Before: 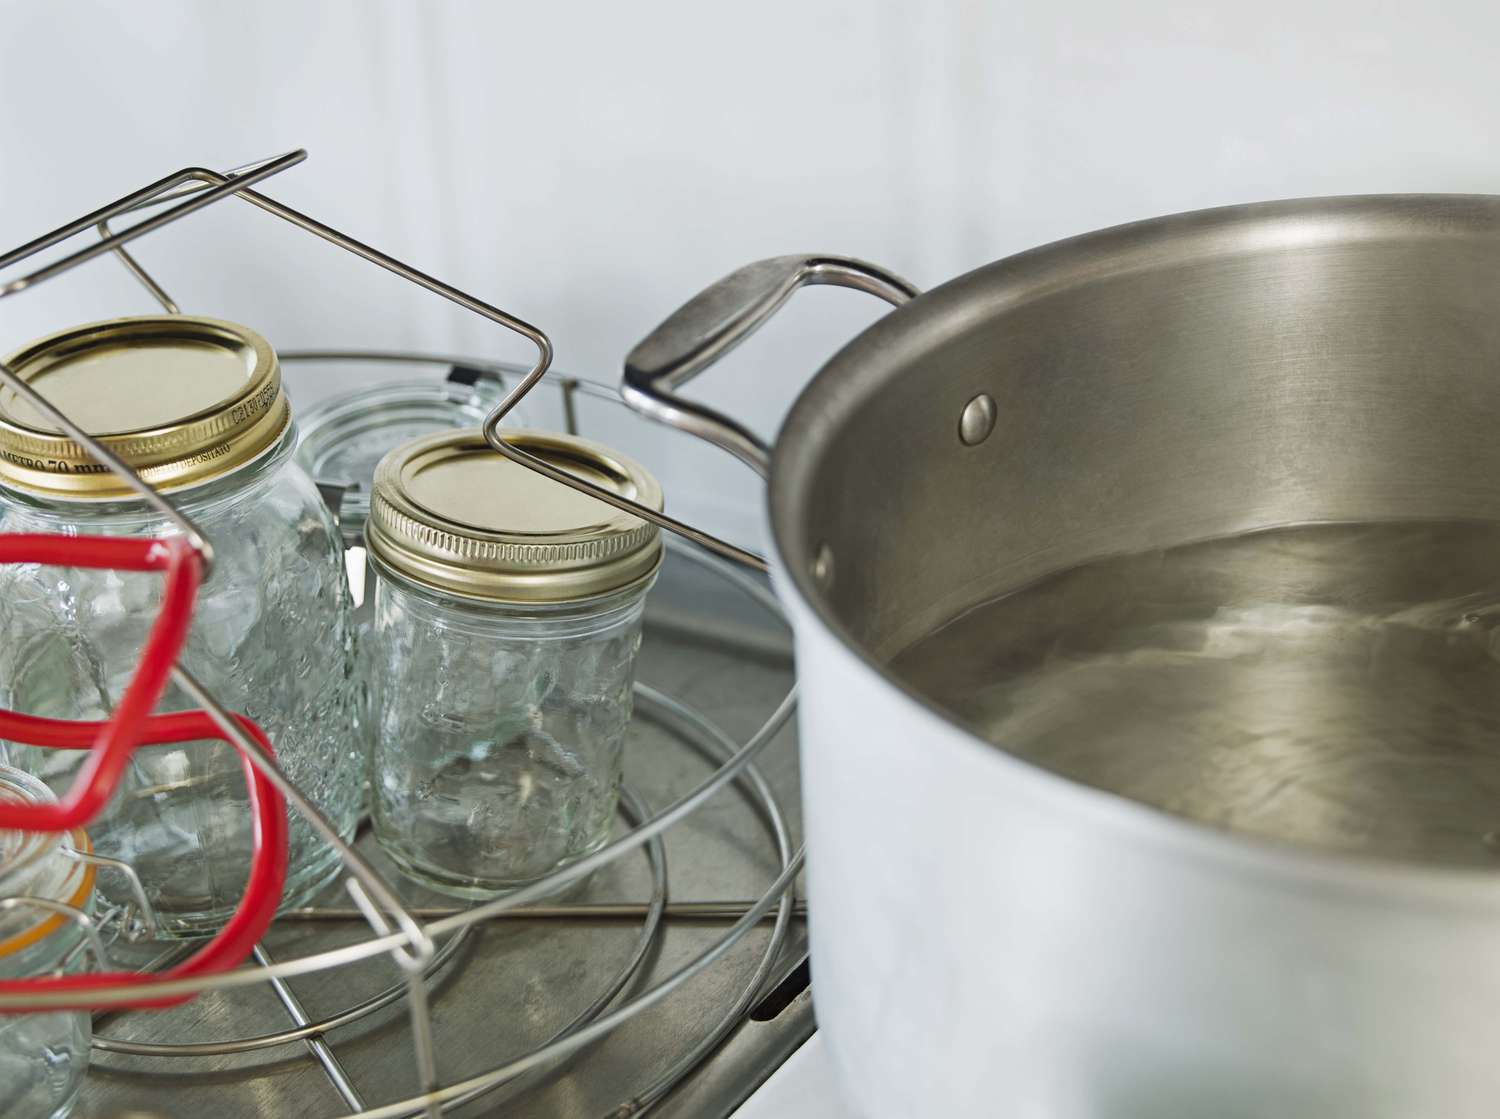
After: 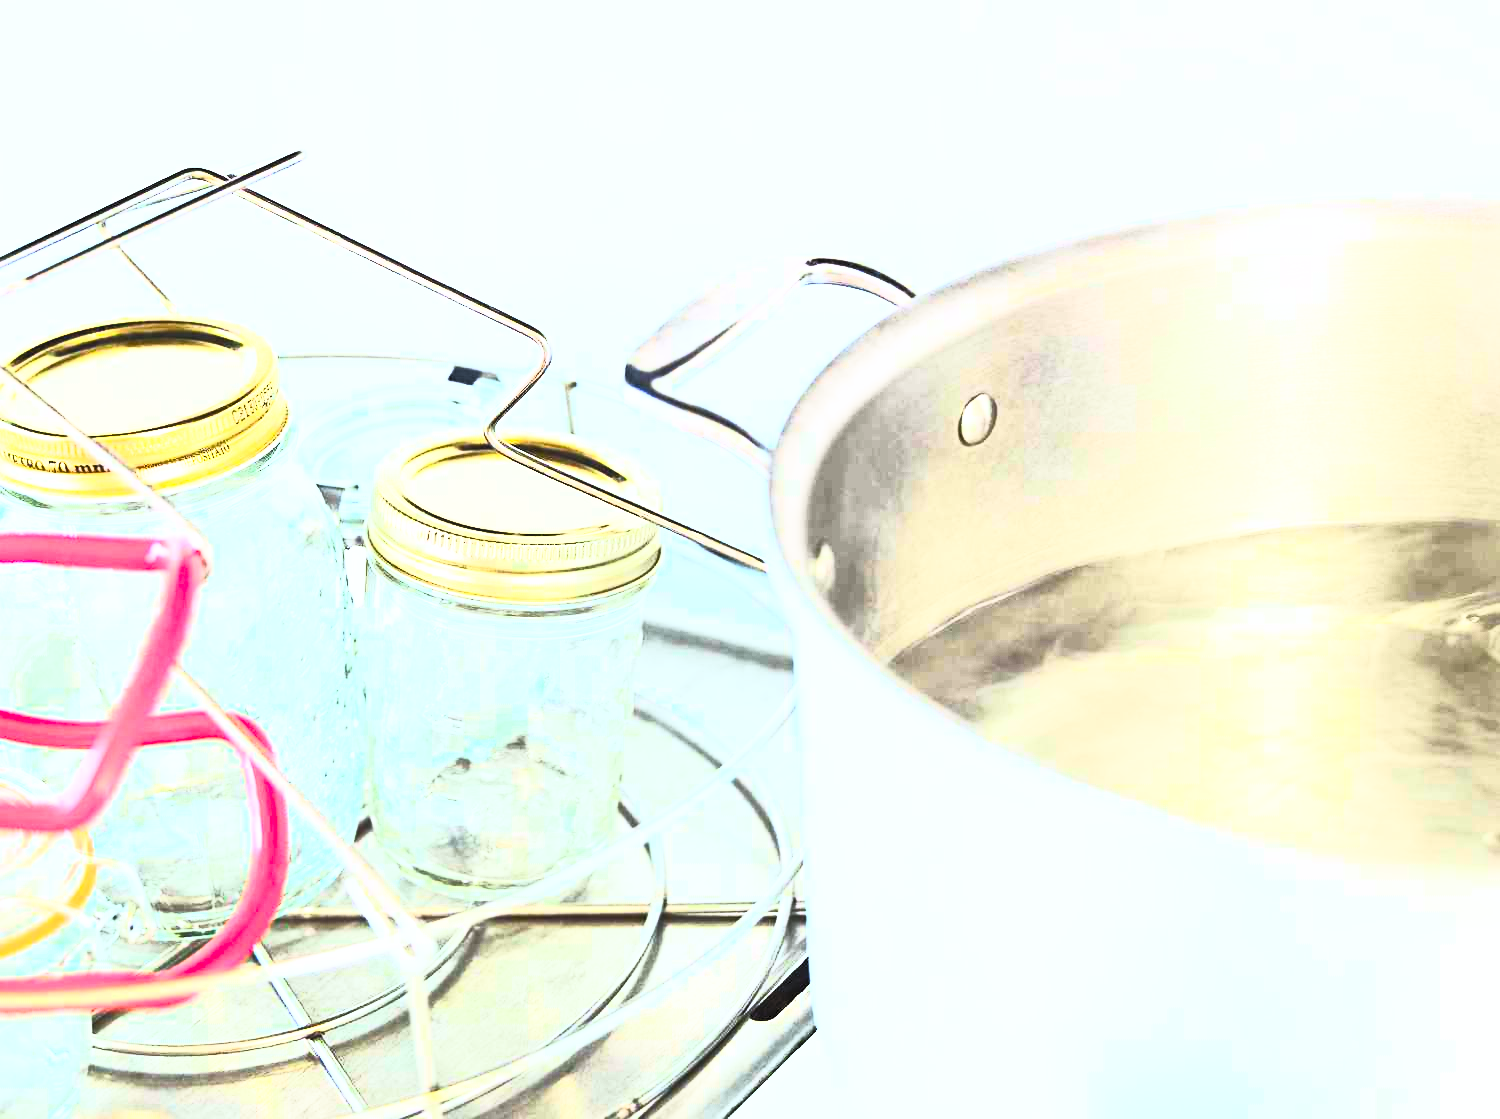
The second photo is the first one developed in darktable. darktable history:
filmic rgb: black relative exposure -16 EV, white relative exposure 5.27 EV, hardness 5.92, contrast 1.252, color science v4 (2020)
sharpen: radius 5.341, amount 0.313, threshold 26.416
contrast brightness saturation: contrast 0.996, brightness 0.981, saturation 0.992
color calibration: illuminant as shot in camera, x 0.358, y 0.373, temperature 4628.91 K
exposure: black level correction 0, exposure 1.461 EV, compensate highlight preservation false
